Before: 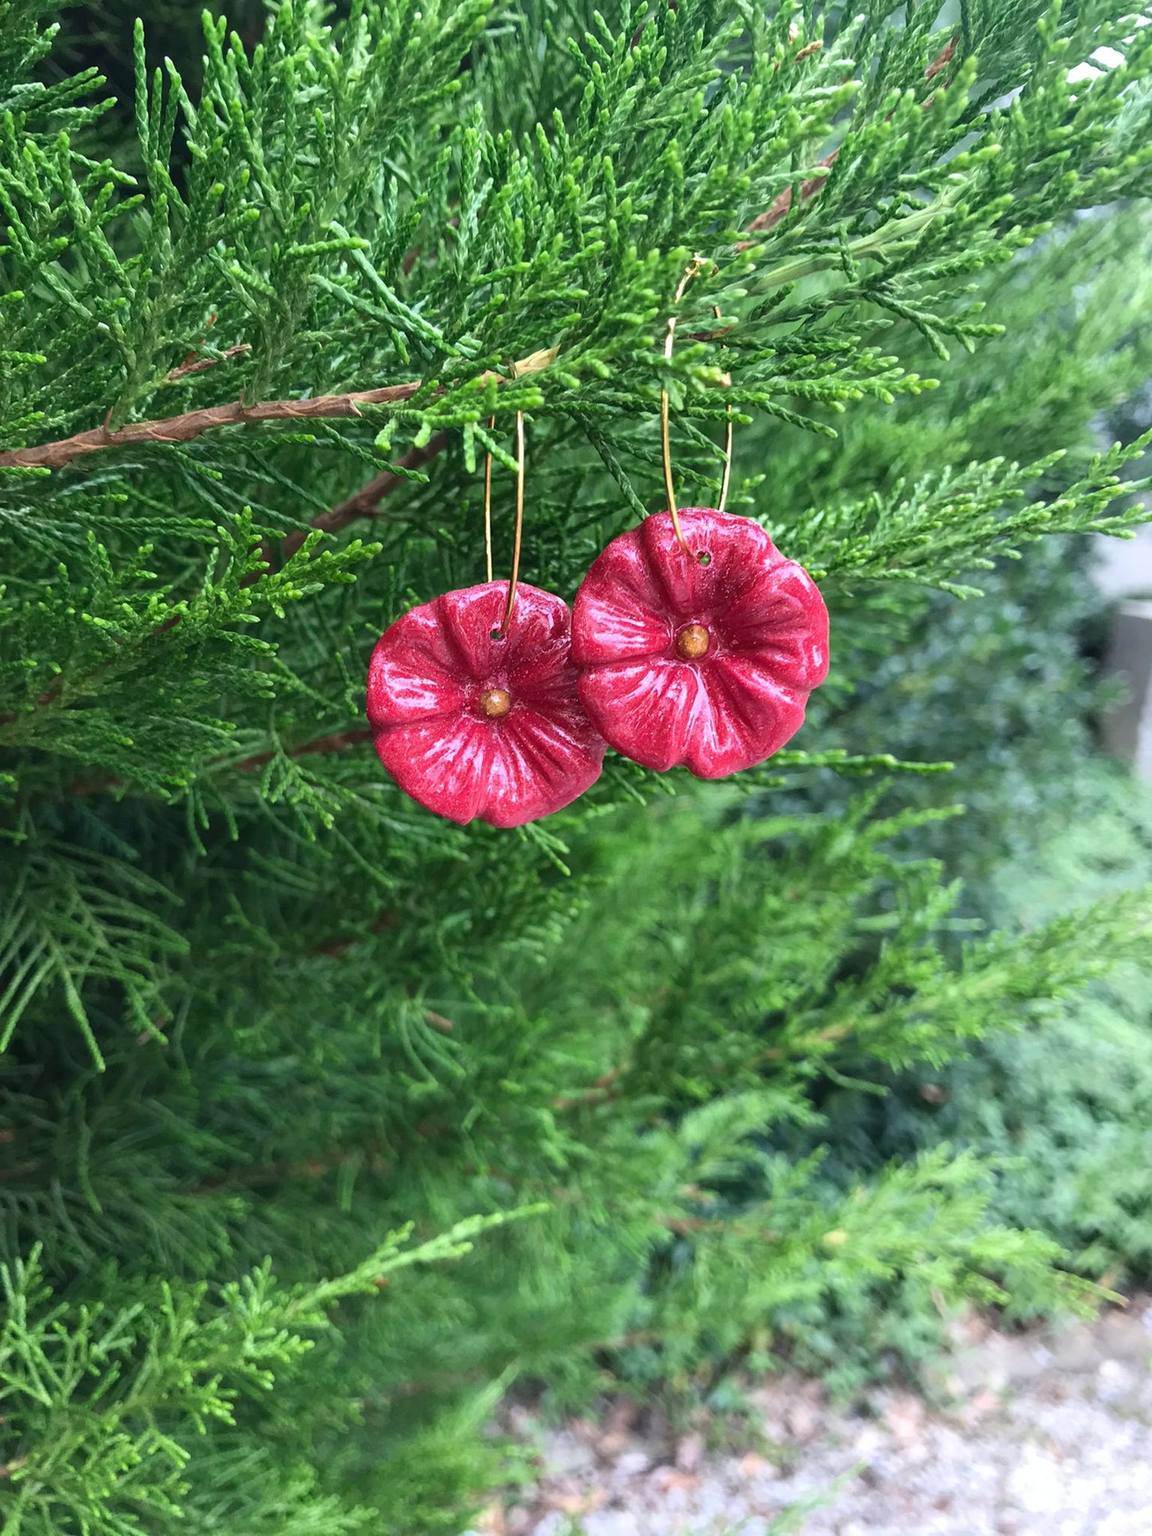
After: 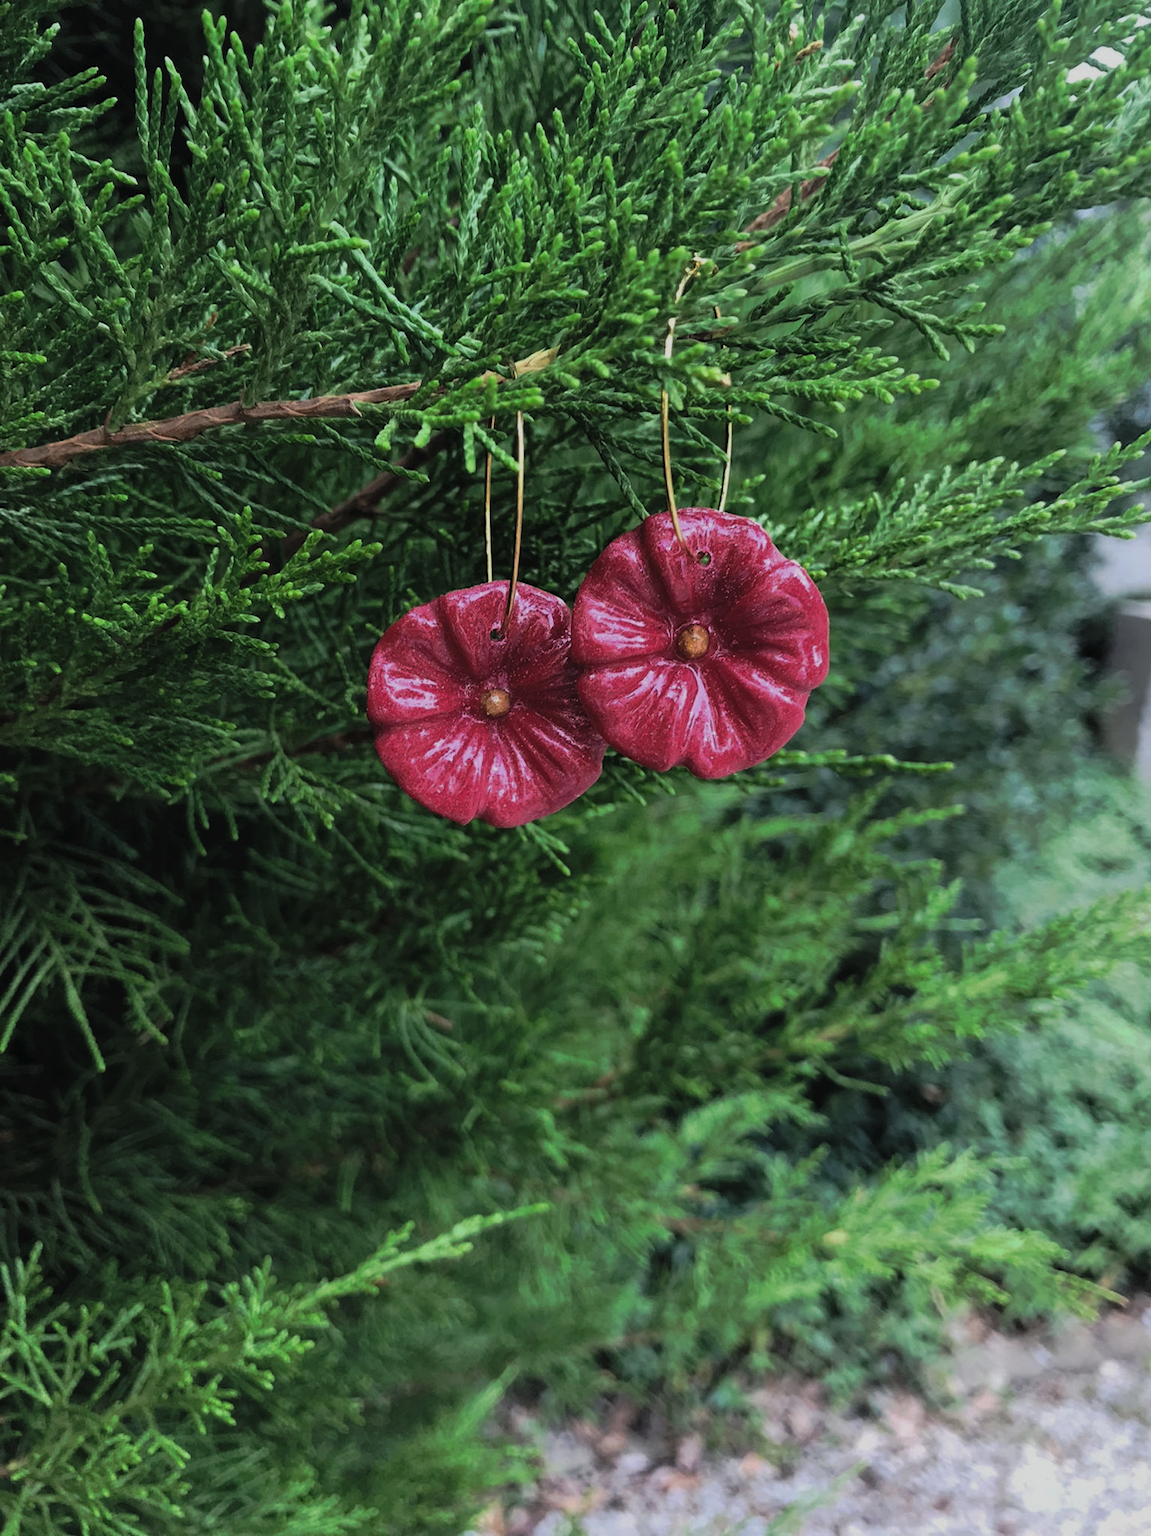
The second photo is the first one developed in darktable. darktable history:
filmic rgb: black relative exposure -5 EV, white relative exposure 3.2 EV, hardness 3.42, contrast 1.2, highlights saturation mix -50%
tone curve: curves: ch0 [(0, 0) (0.003, 0.029) (0.011, 0.034) (0.025, 0.044) (0.044, 0.057) (0.069, 0.07) (0.1, 0.084) (0.136, 0.104) (0.177, 0.127) (0.224, 0.156) (0.277, 0.192) (0.335, 0.236) (0.399, 0.284) (0.468, 0.339) (0.543, 0.393) (0.623, 0.454) (0.709, 0.541) (0.801, 0.65) (0.898, 0.766) (1, 1)], preserve colors none
contrast brightness saturation: saturation -0.1
